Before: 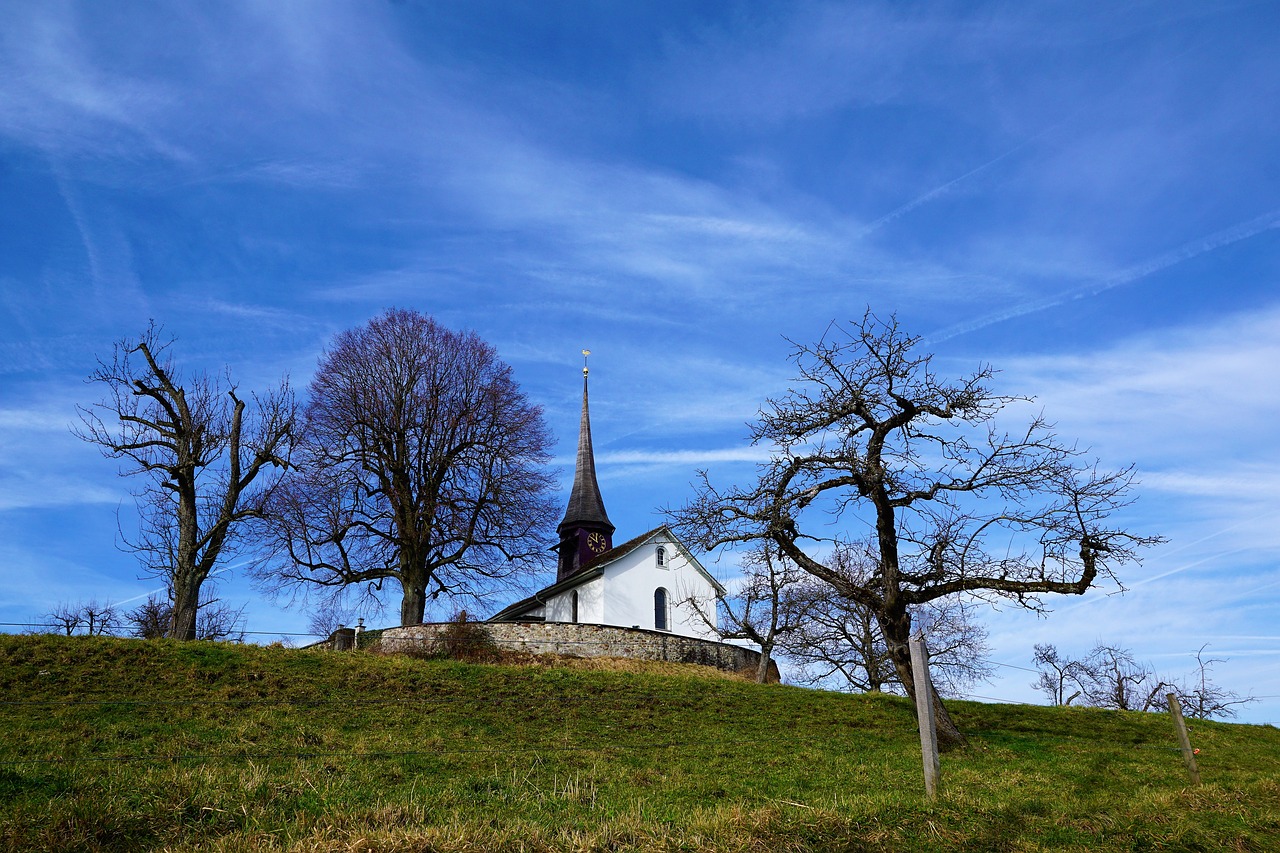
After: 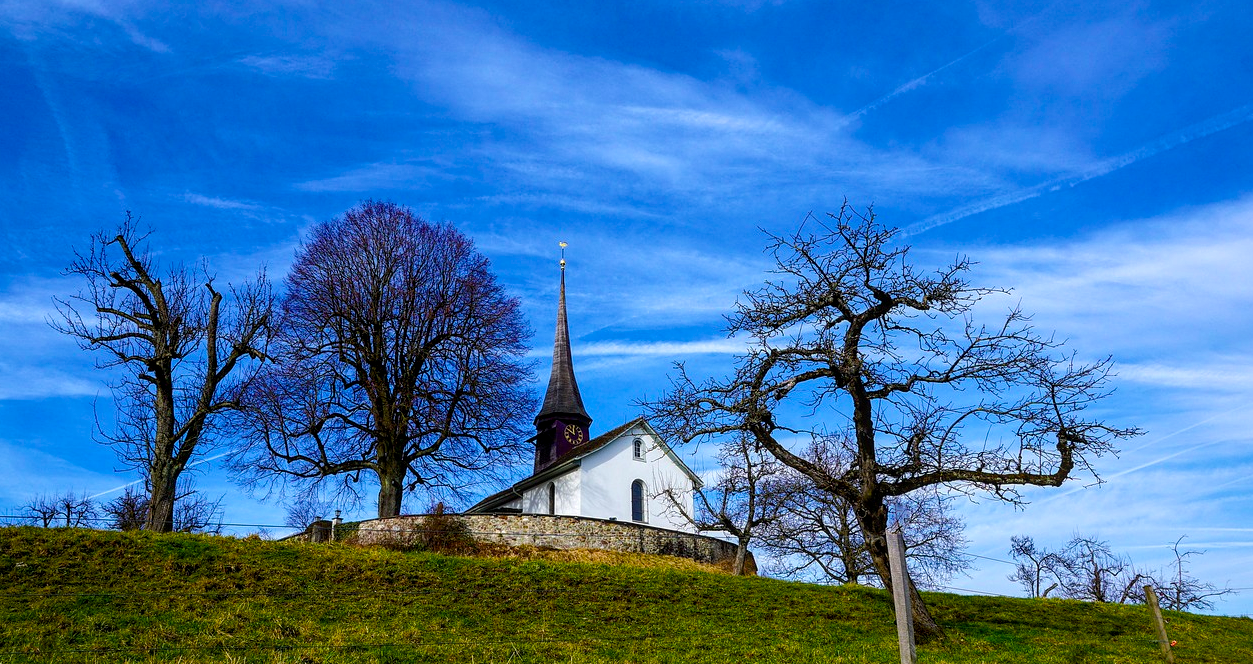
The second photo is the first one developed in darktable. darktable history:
velvia: strength 32%, mid-tones bias 0.2
local contrast: detail 130%
crop and rotate: left 1.814%, top 12.818%, right 0.25%, bottom 9.225%
